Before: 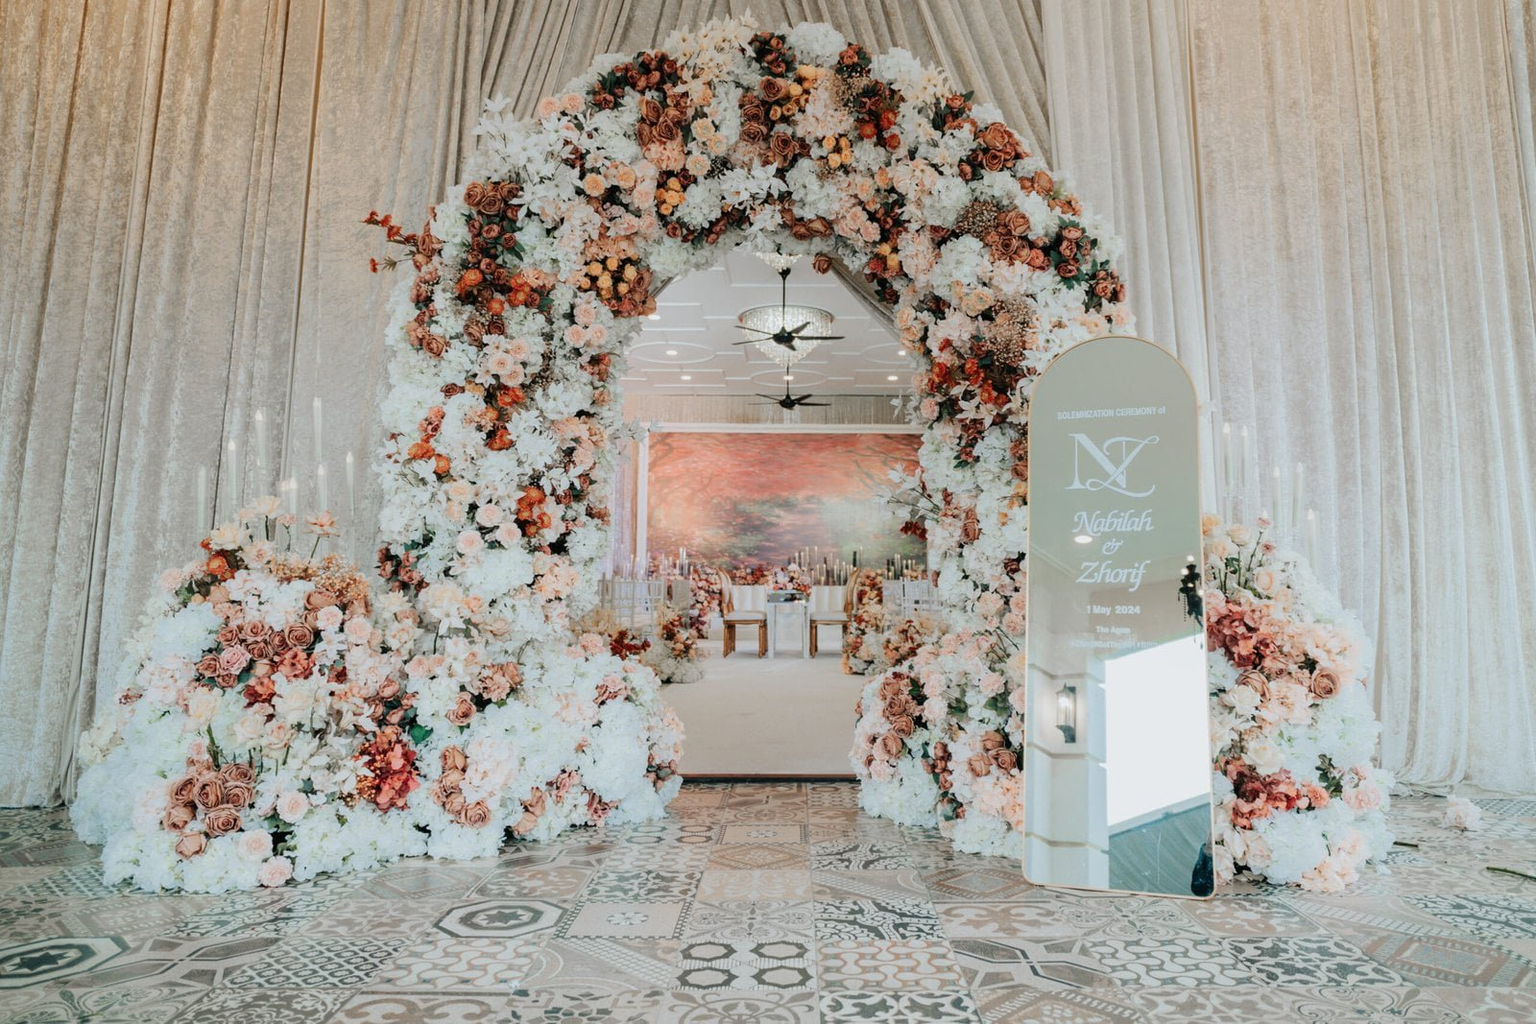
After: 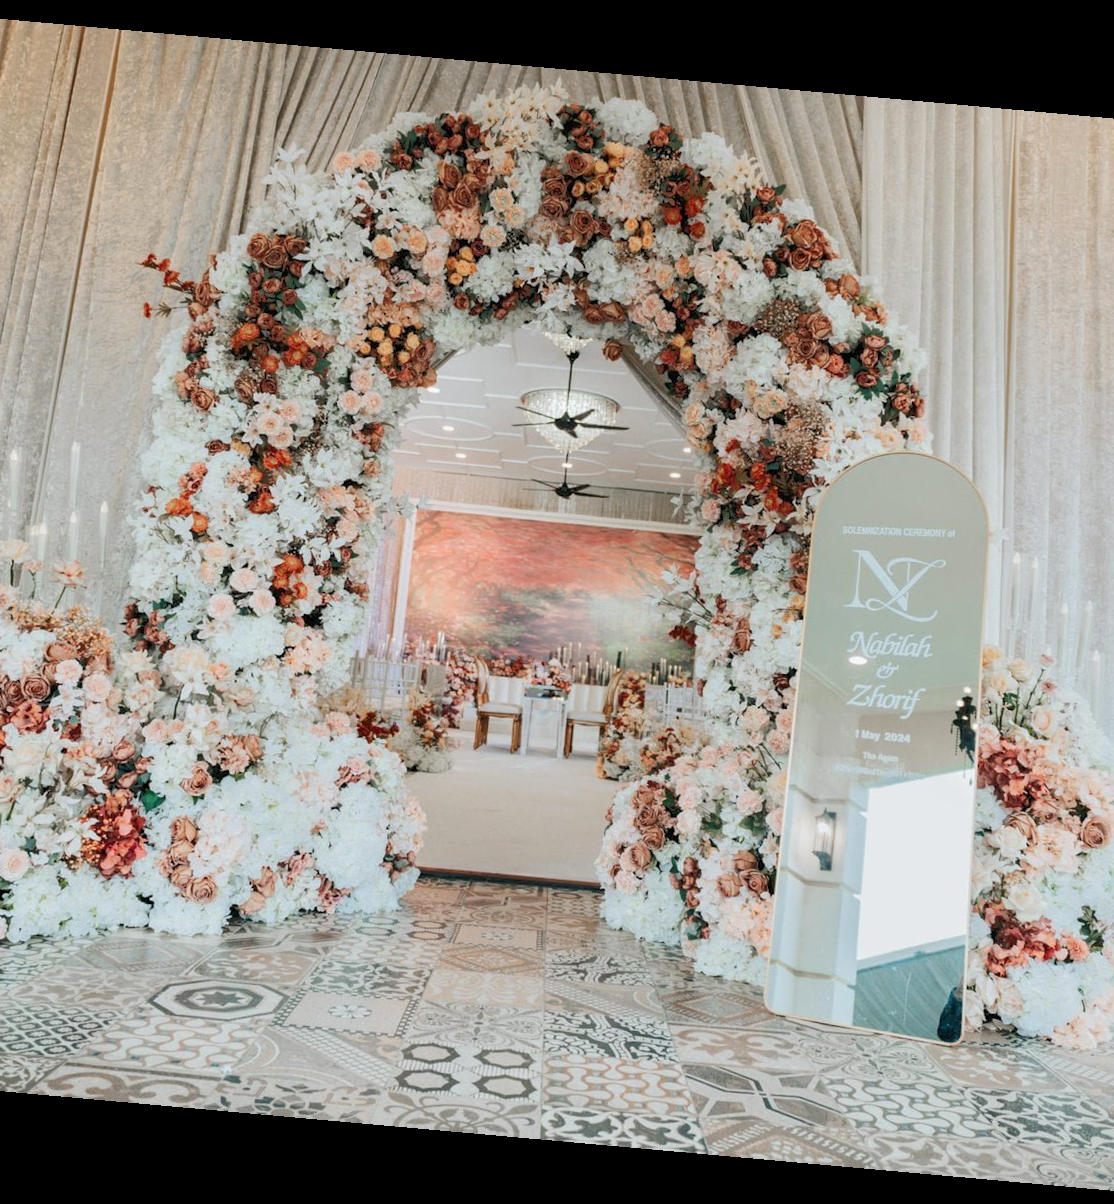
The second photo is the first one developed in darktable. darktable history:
crop and rotate: left 18.442%, right 15.508%
rotate and perspective: rotation 5.12°, automatic cropping off
tone equalizer: -8 EV -0.528 EV, -7 EV -0.319 EV, -6 EV -0.083 EV, -5 EV 0.413 EV, -4 EV 0.985 EV, -3 EV 0.791 EV, -2 EV -0.01 EV, -1 EV 0.14 EV, +0 EV -0.012 EV, smoothing 1
